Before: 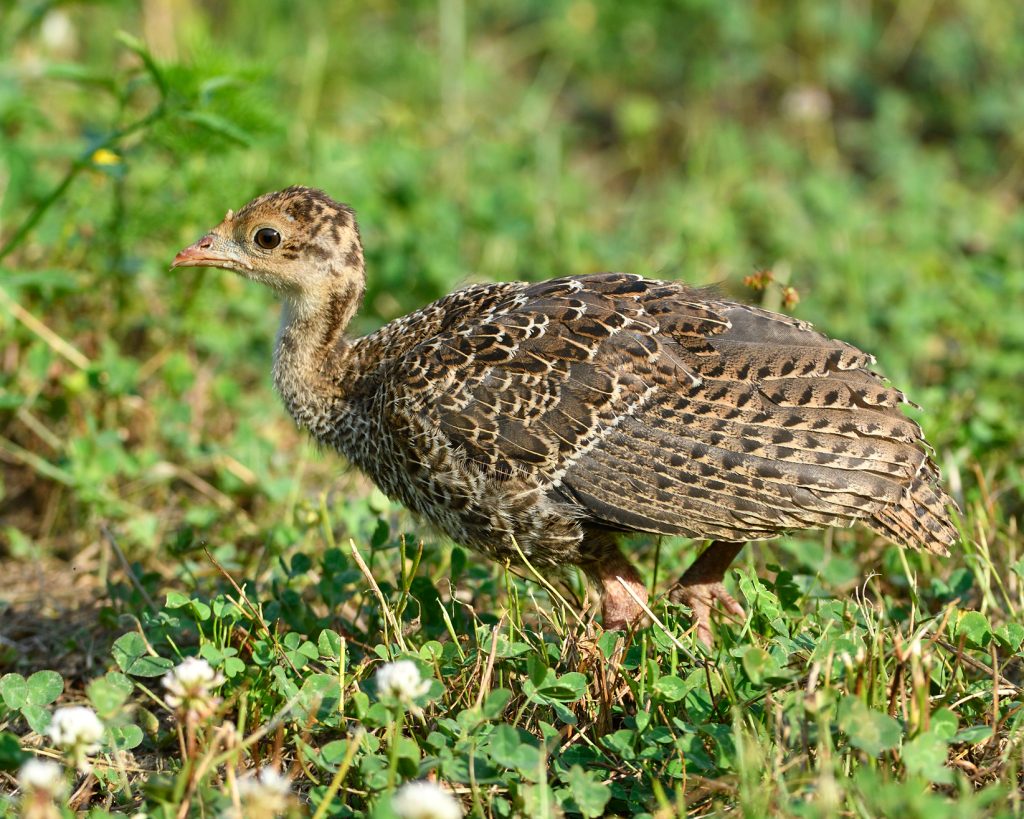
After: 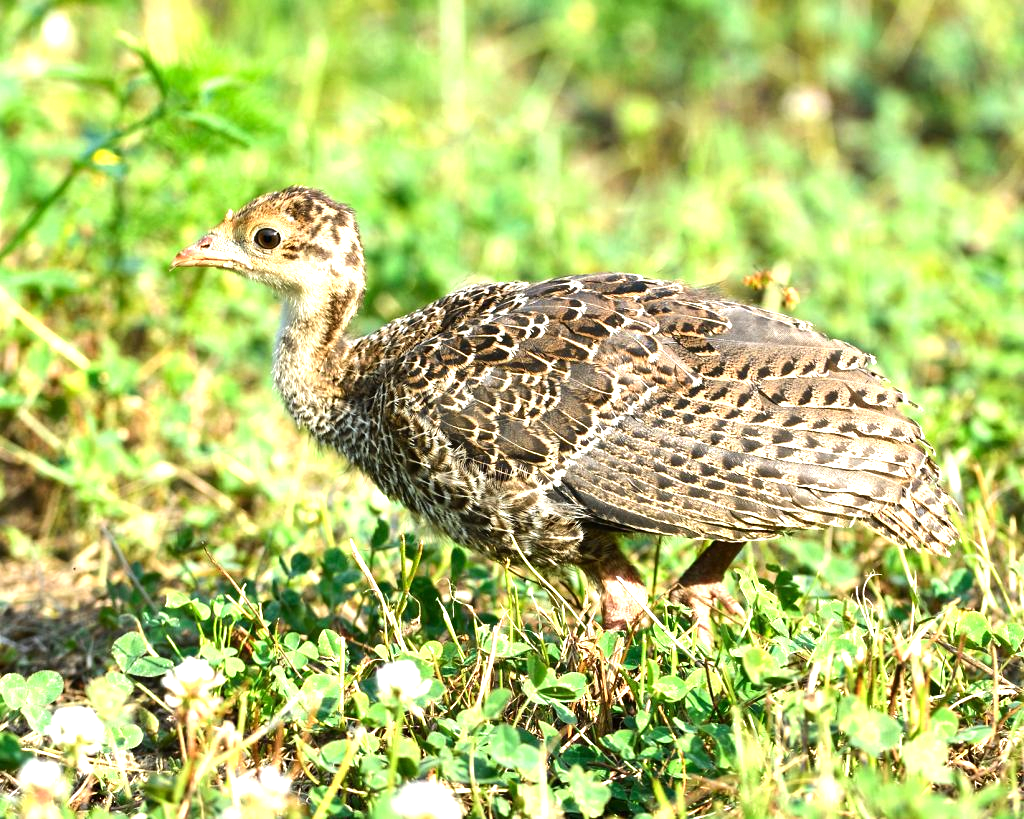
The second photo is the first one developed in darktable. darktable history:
exposure: exposure 1 EV, compensate highlight preservation false
tone equalizer: -8 EV -0.417 EV, -7 EV -0.389 EV, -6 EV -0.333 EV, -5 EV -0.222 EV, -3 EV 0.222 EV, -2 EV 0.333 EV, -1 EV 0.389 EV, +0 EV 0.417 EV, edges refinement/feathering 500, mask exposure compensation -1.57 EV, preserve details no
